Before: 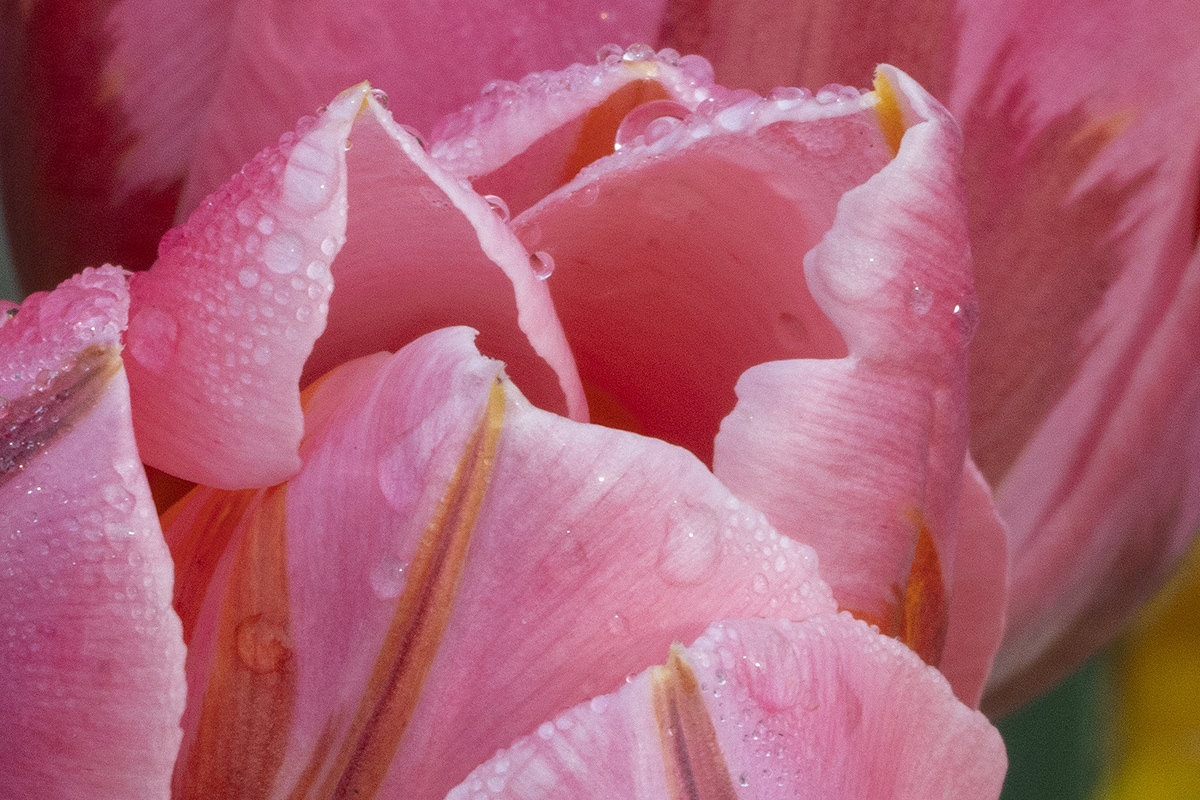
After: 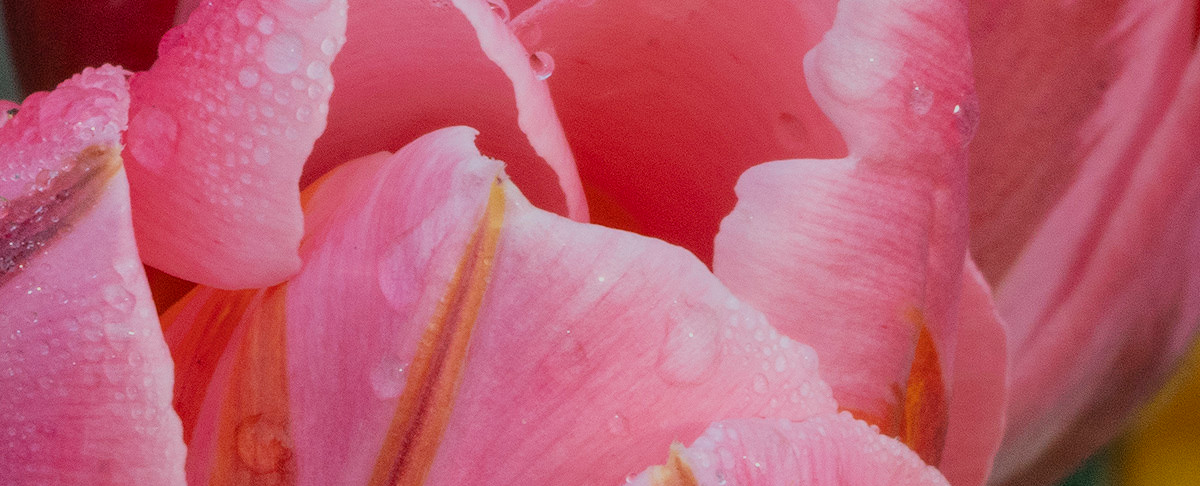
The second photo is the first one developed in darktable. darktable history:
filmic rgb: black relative exposure -7.65 EV, white relative exposure 4.56 EV, threshold 3.04 EV, hardness 3.61, color science v6 (2022), enable highlight reconstruction true
crop and rotate: top 25.119%, bottom 14.027%
